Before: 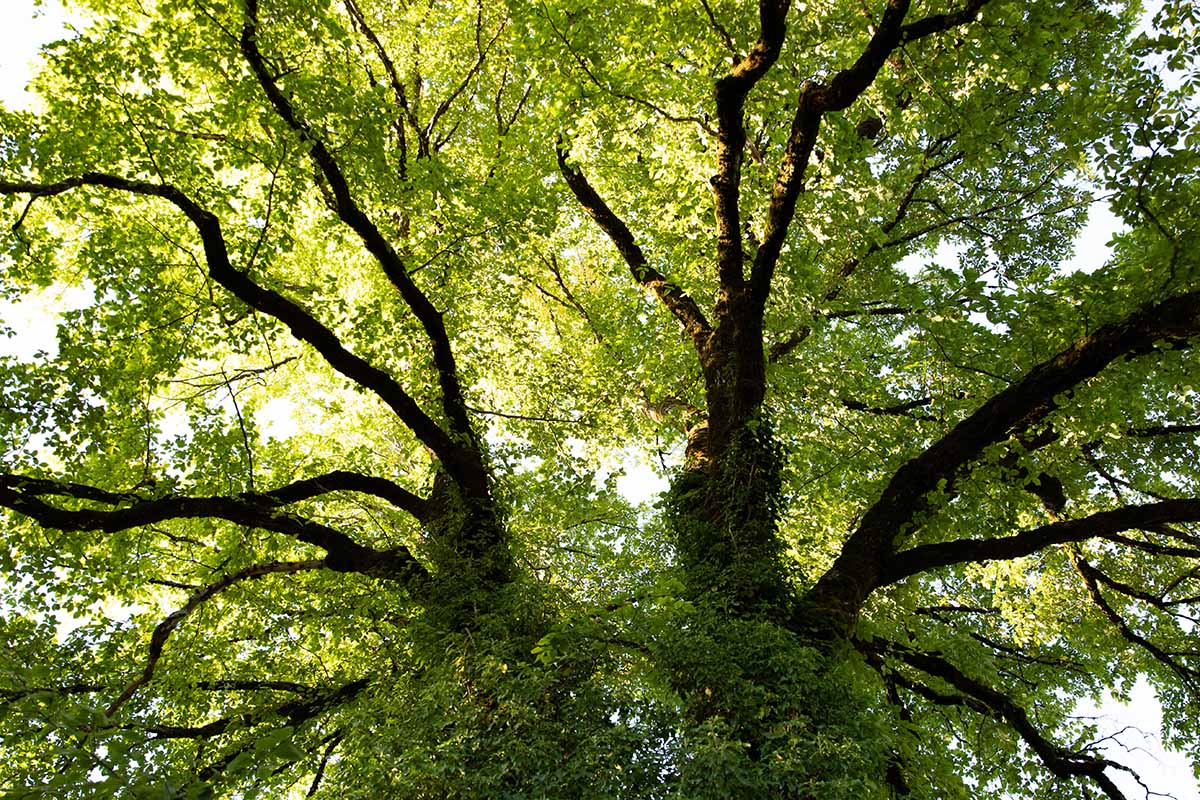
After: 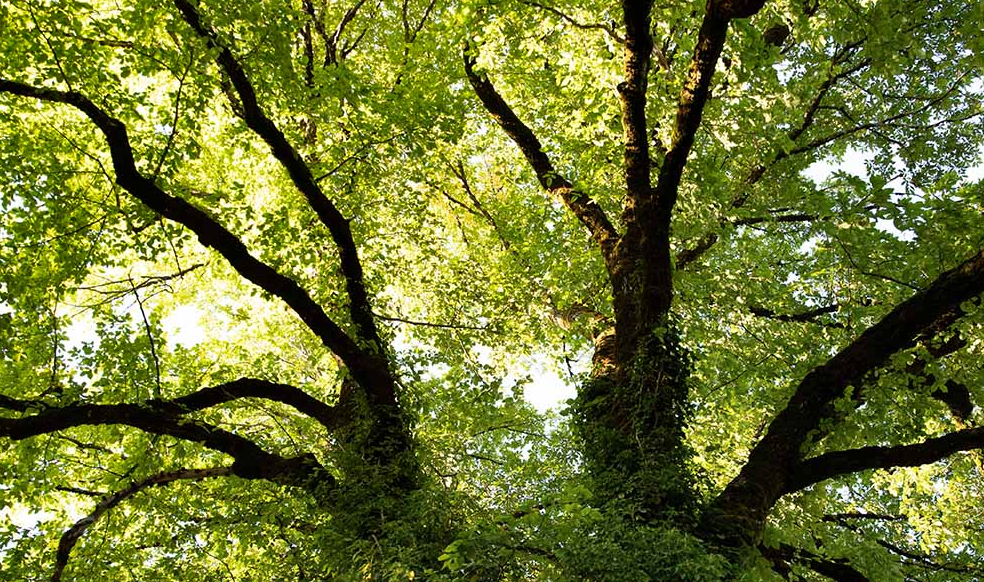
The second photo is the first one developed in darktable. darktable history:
crop: left 7.79%, top 11.739%, right 10.135%, bottom 15.417%
shadows and highlights: radius 109.12, shadows 40.91, highlights -72.1, low approximation 0.01, soften with gaussian
